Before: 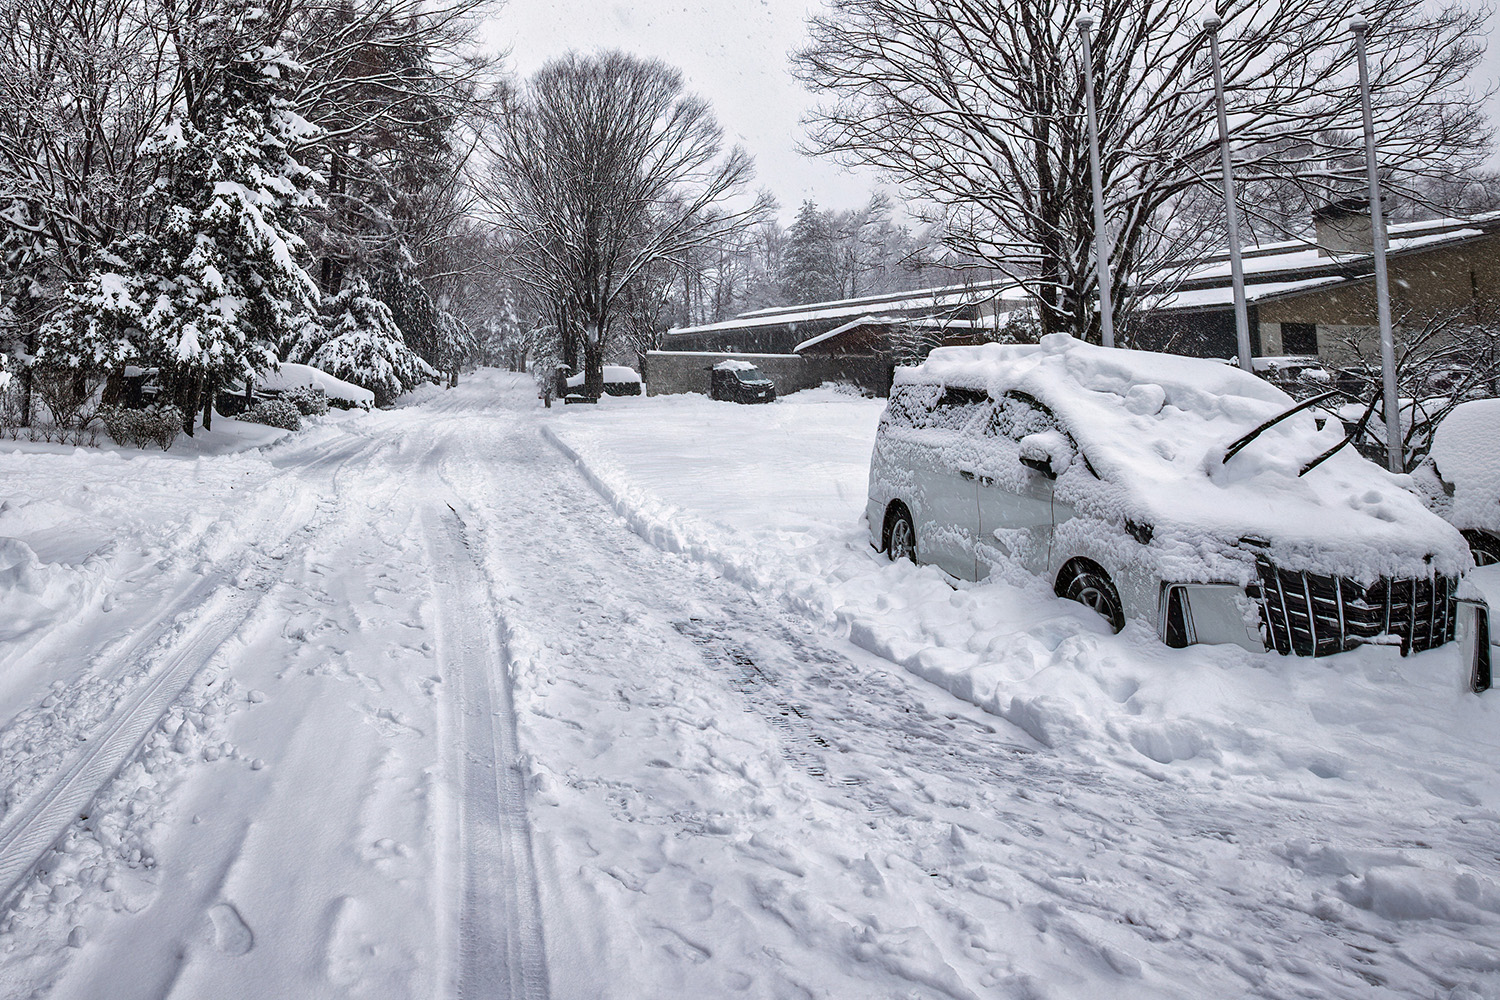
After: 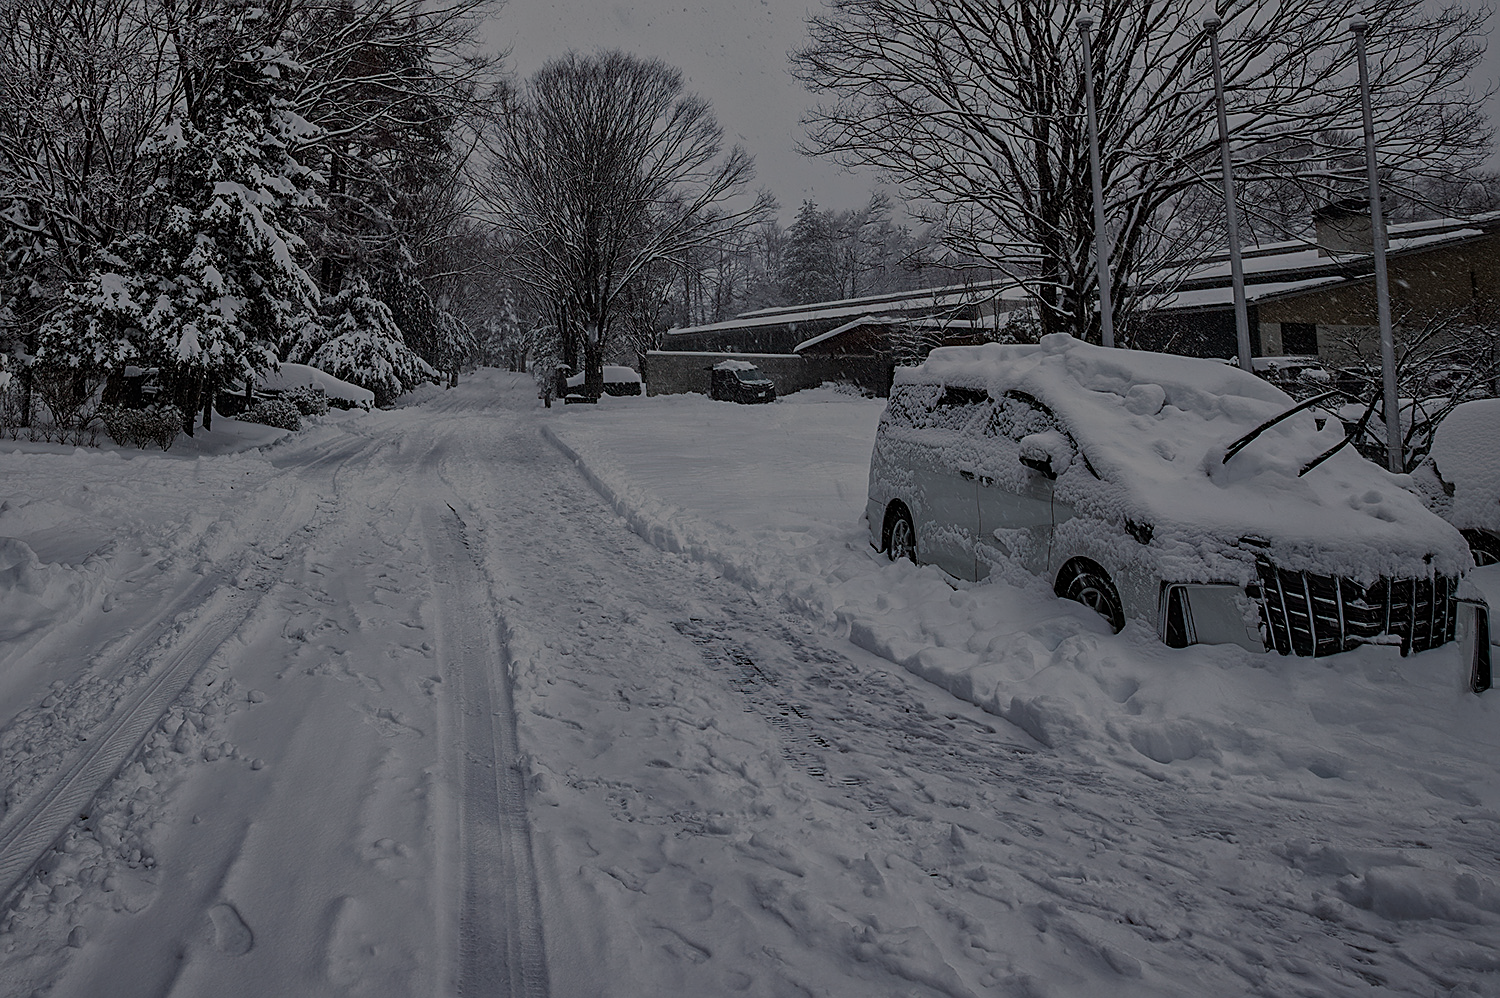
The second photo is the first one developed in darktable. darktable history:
exposure: exposure -2.002 EV, compensate highlight preservation false
sharpen: on, module defaults
crop: top 0.05%, bottom 0.098%
